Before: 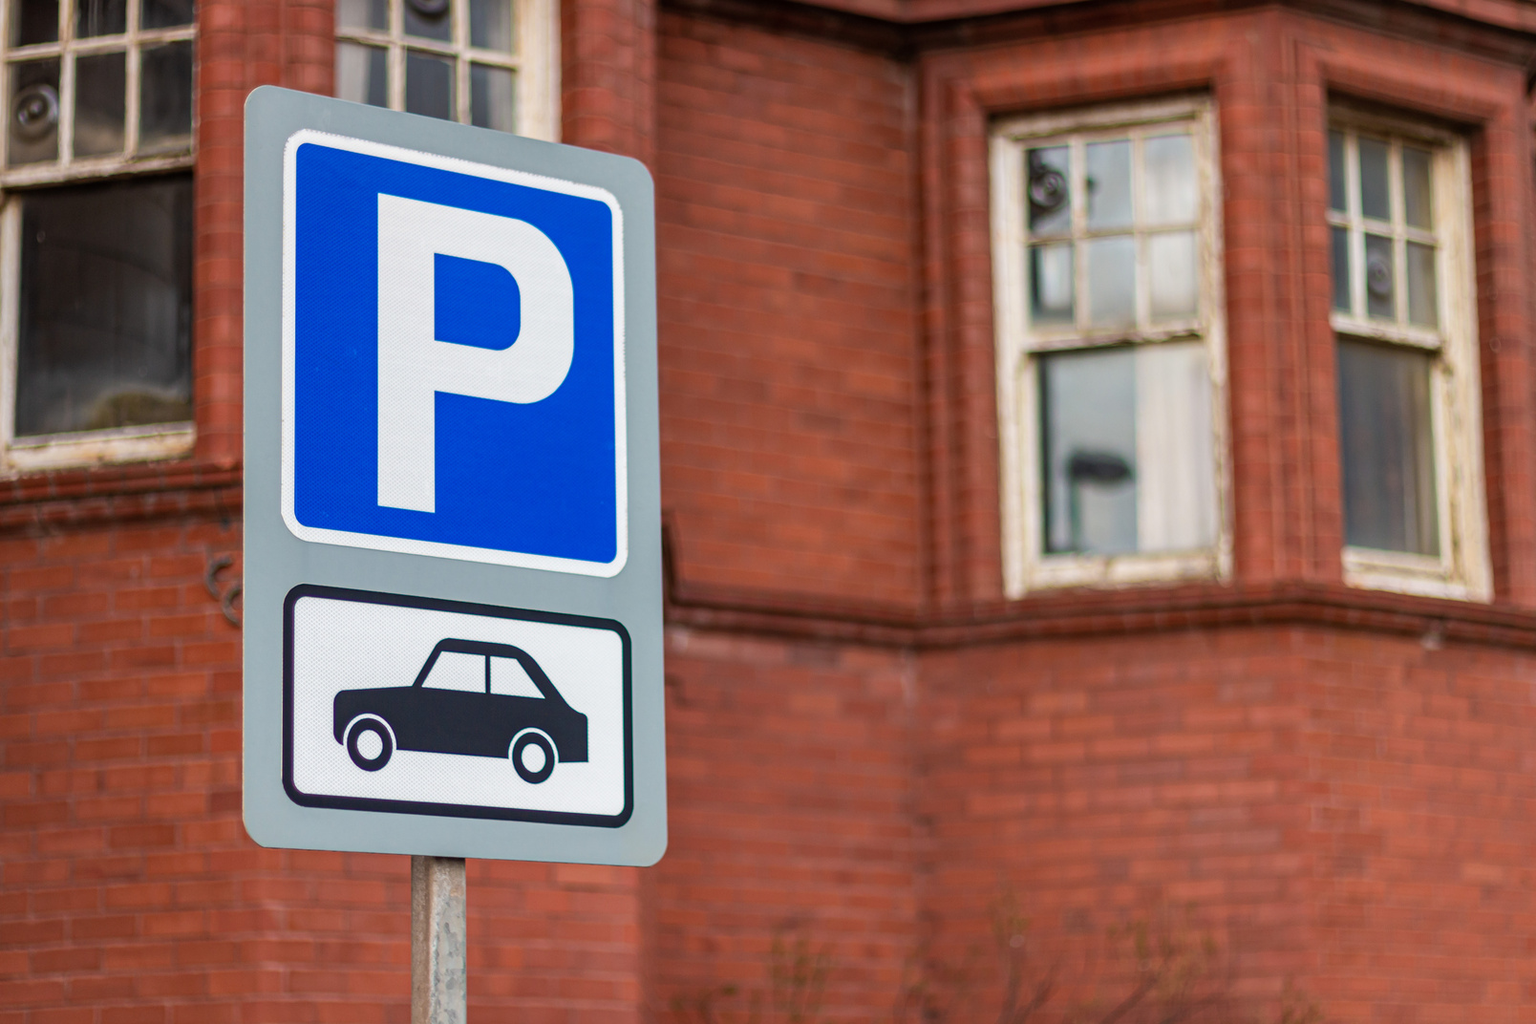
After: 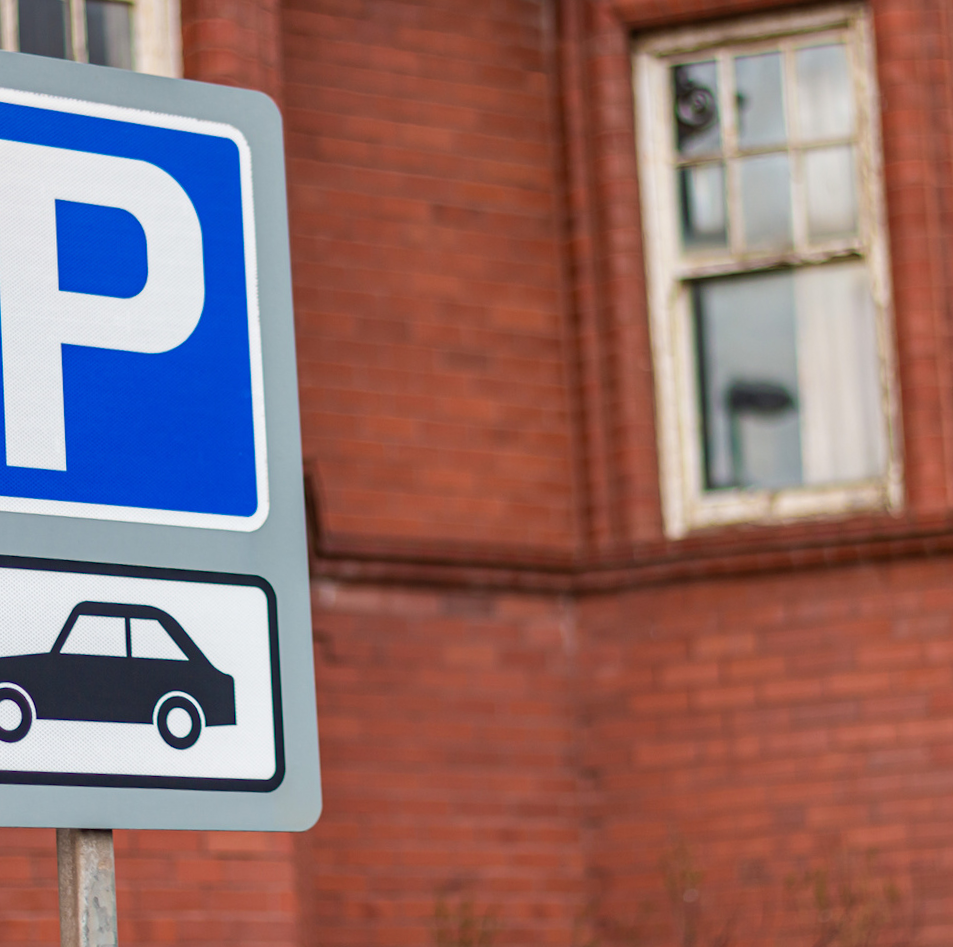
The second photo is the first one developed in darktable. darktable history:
rotate and perspective: rotation -2.12°, lens shift (vertical) 0.009, lens shift (horizontal) -0.008, automatic cropping original format, crop left 0.036, crop right 0.964, crop top 0.05, crop bottom 0.959
crop and rotate: left 22.918%, top 5.629%, right 14.711%, bottom 2.247%
